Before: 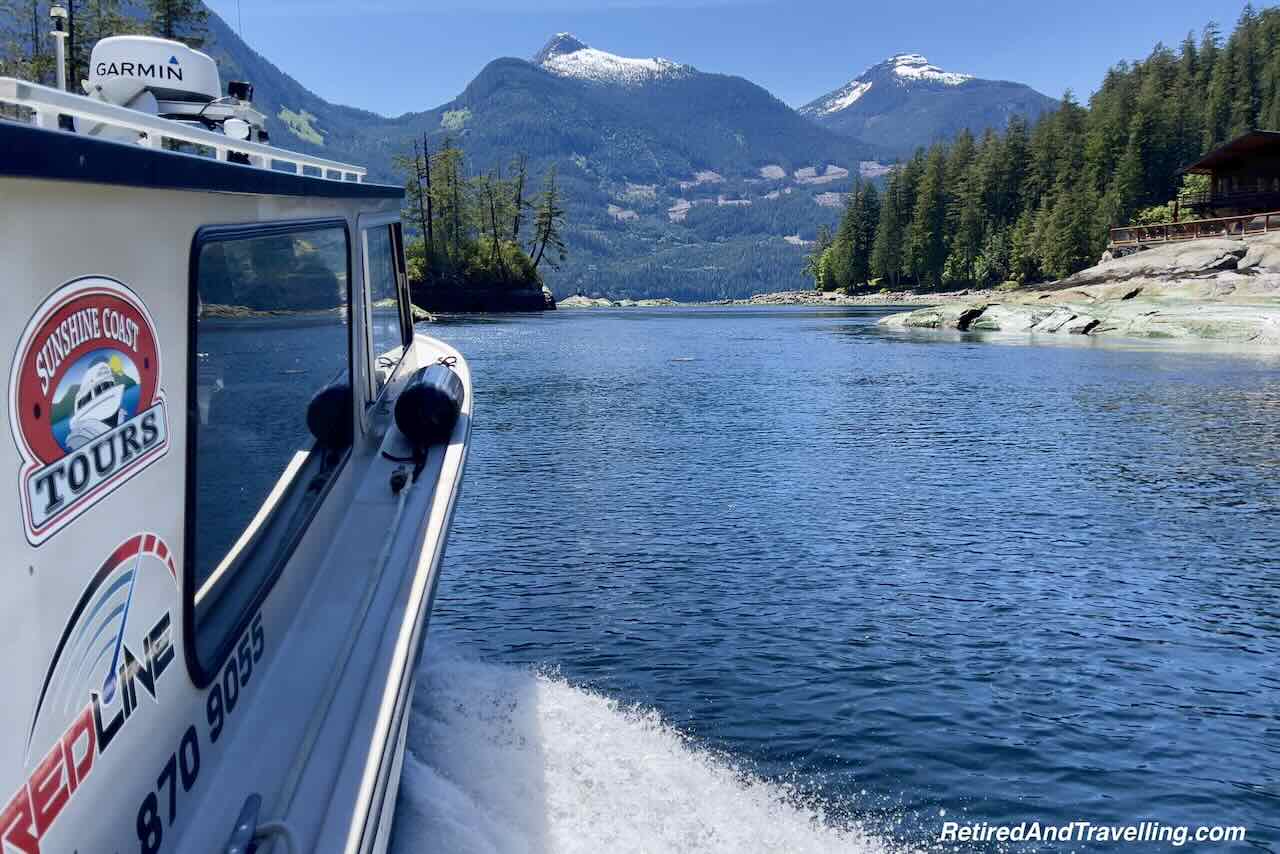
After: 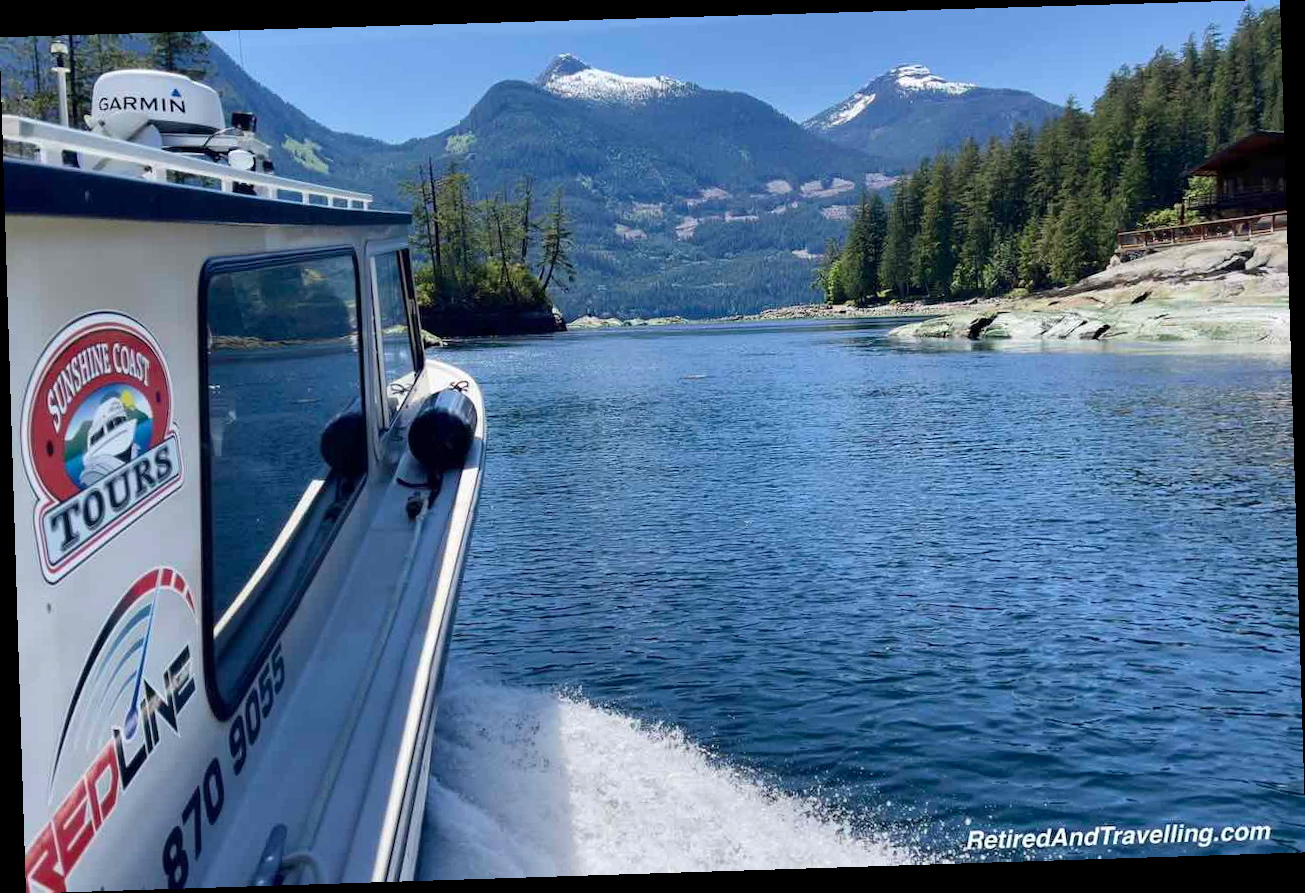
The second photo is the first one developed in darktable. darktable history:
rotate and perspective: rotation -1.77°, lens shift (horizontal) 0.004, automatic cropping off
contrast brightness saturation: saturation -0.05
